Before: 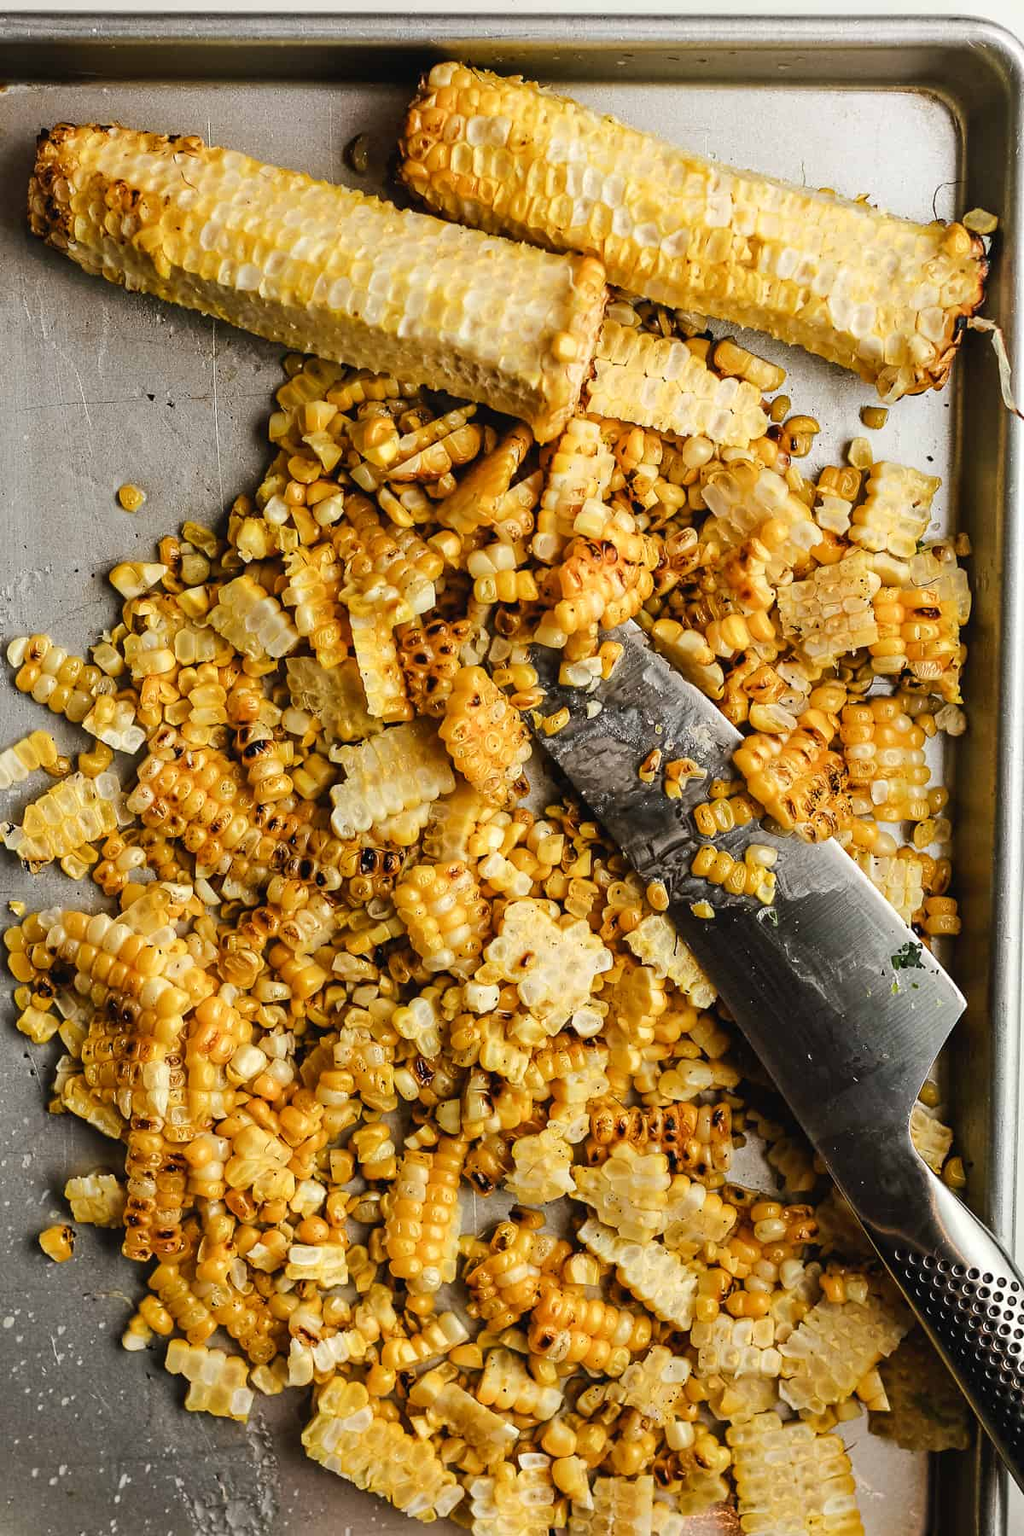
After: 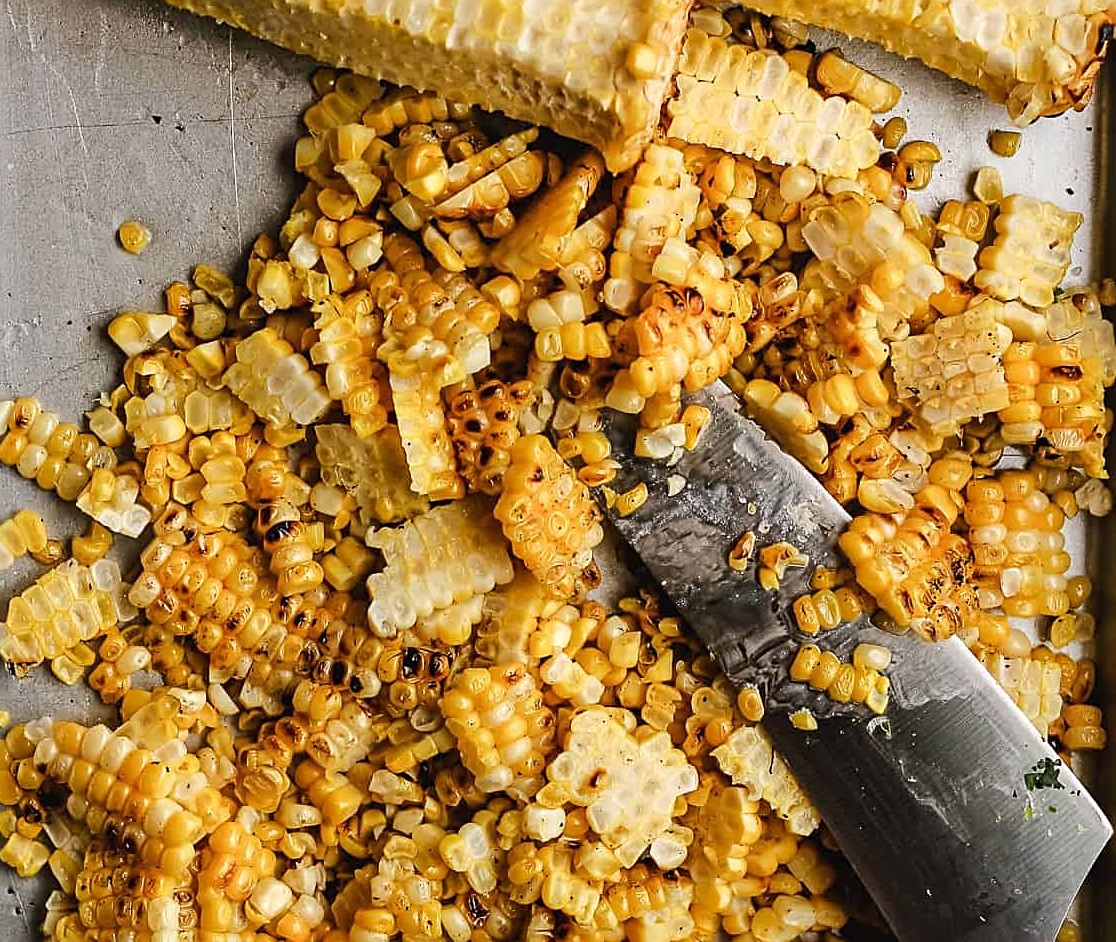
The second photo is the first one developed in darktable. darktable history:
white balance: red 1.004, blue 1.024
sharpen: on, module defaults
crop: left 1.744%, top 19.225%, right 5.069%, bottom 28.357%
